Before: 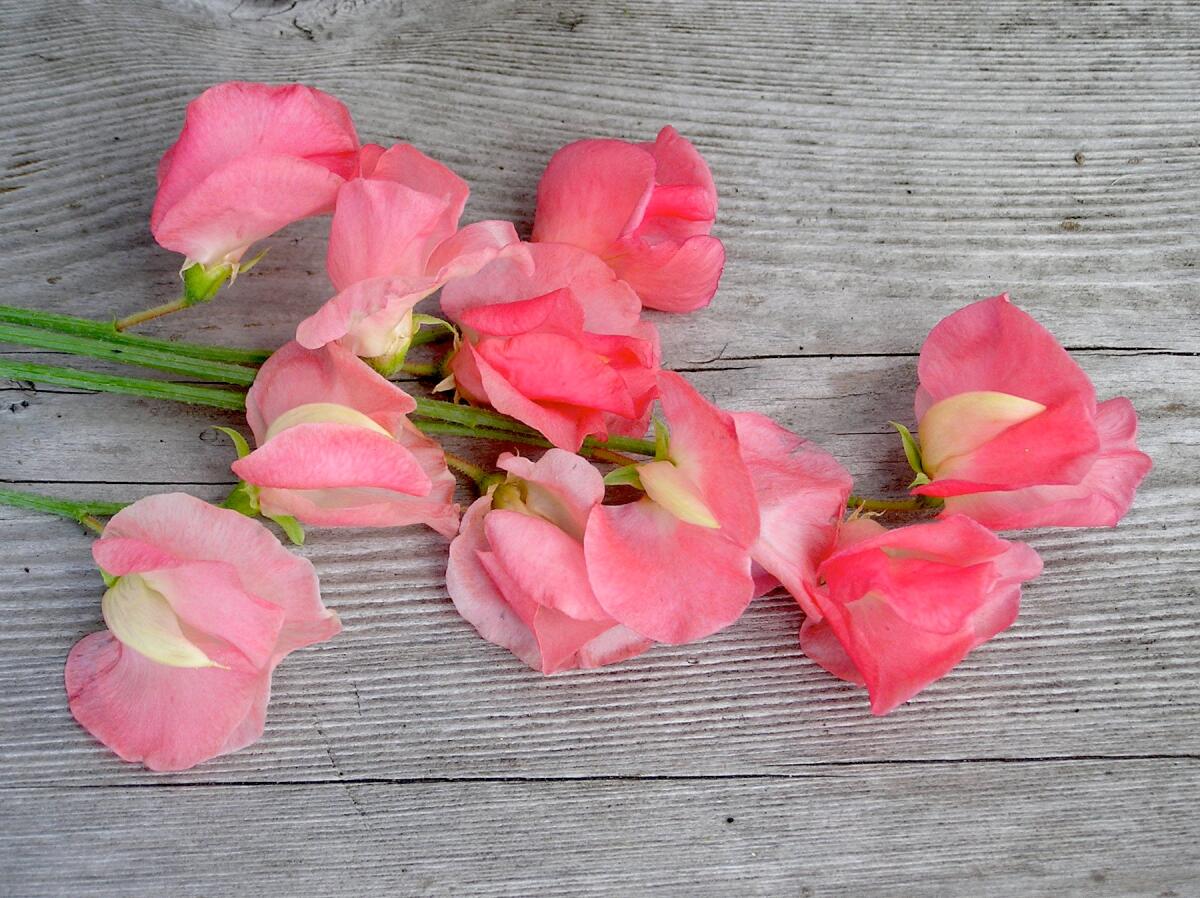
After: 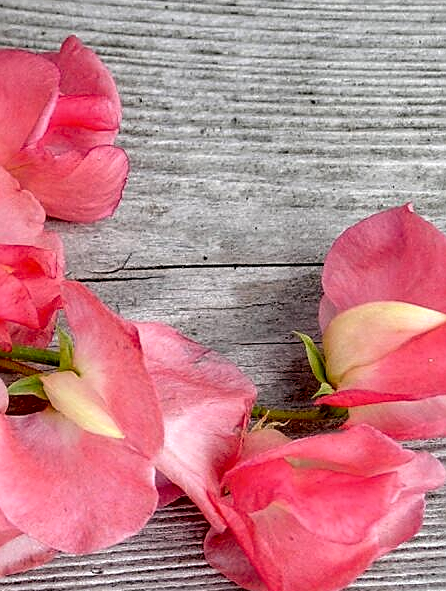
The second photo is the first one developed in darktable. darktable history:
crop and rotate: left 49.717%, top 10.106%, right 13.063%, bottom 24.063%
sharpen: on, module defaults
local contrast: detail 160%
